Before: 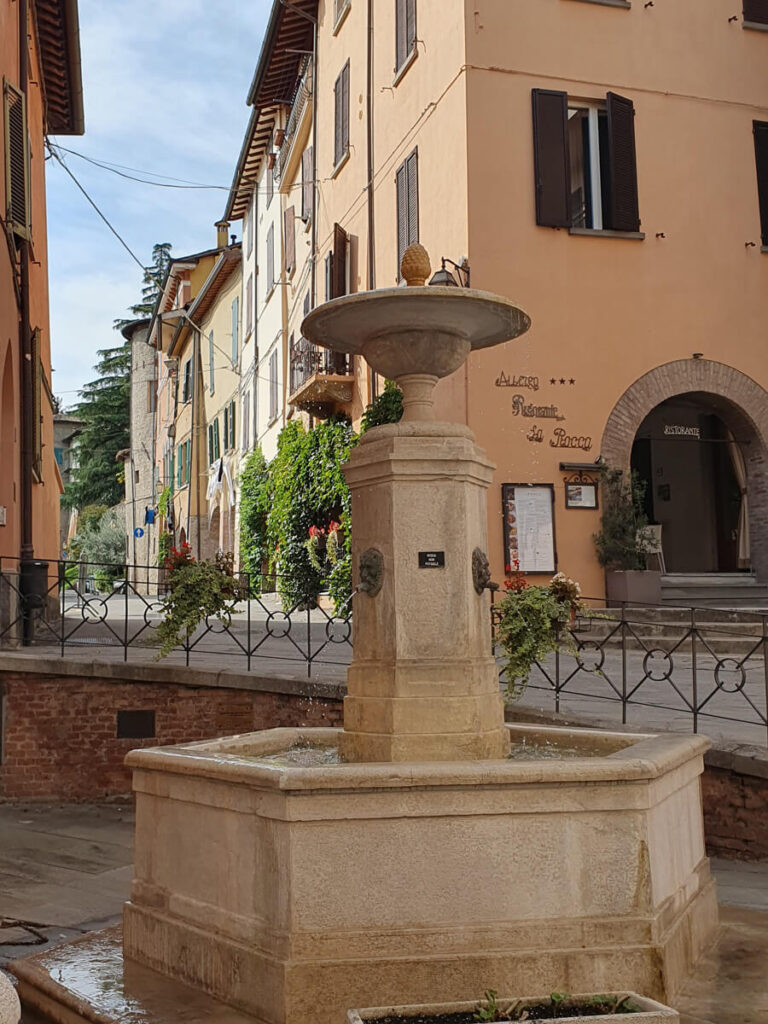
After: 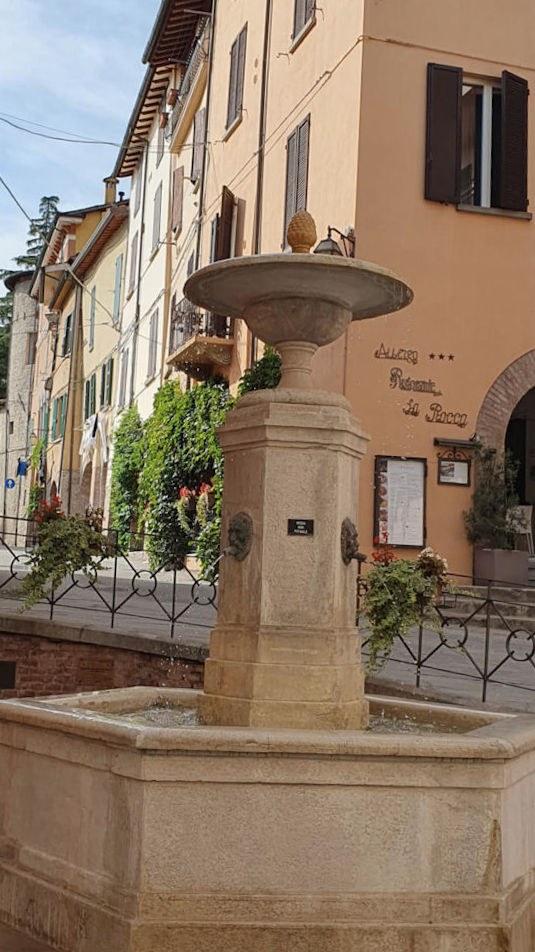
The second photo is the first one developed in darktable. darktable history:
crop and rotate: angle -3.27°, left 14.277%, top 0.028%, right 10.766%, bottom 0.028%
rotate and perspective: automatic cropping original format, crop left 0, crop top 0
contrast brightness saturation: saturation -0.05
